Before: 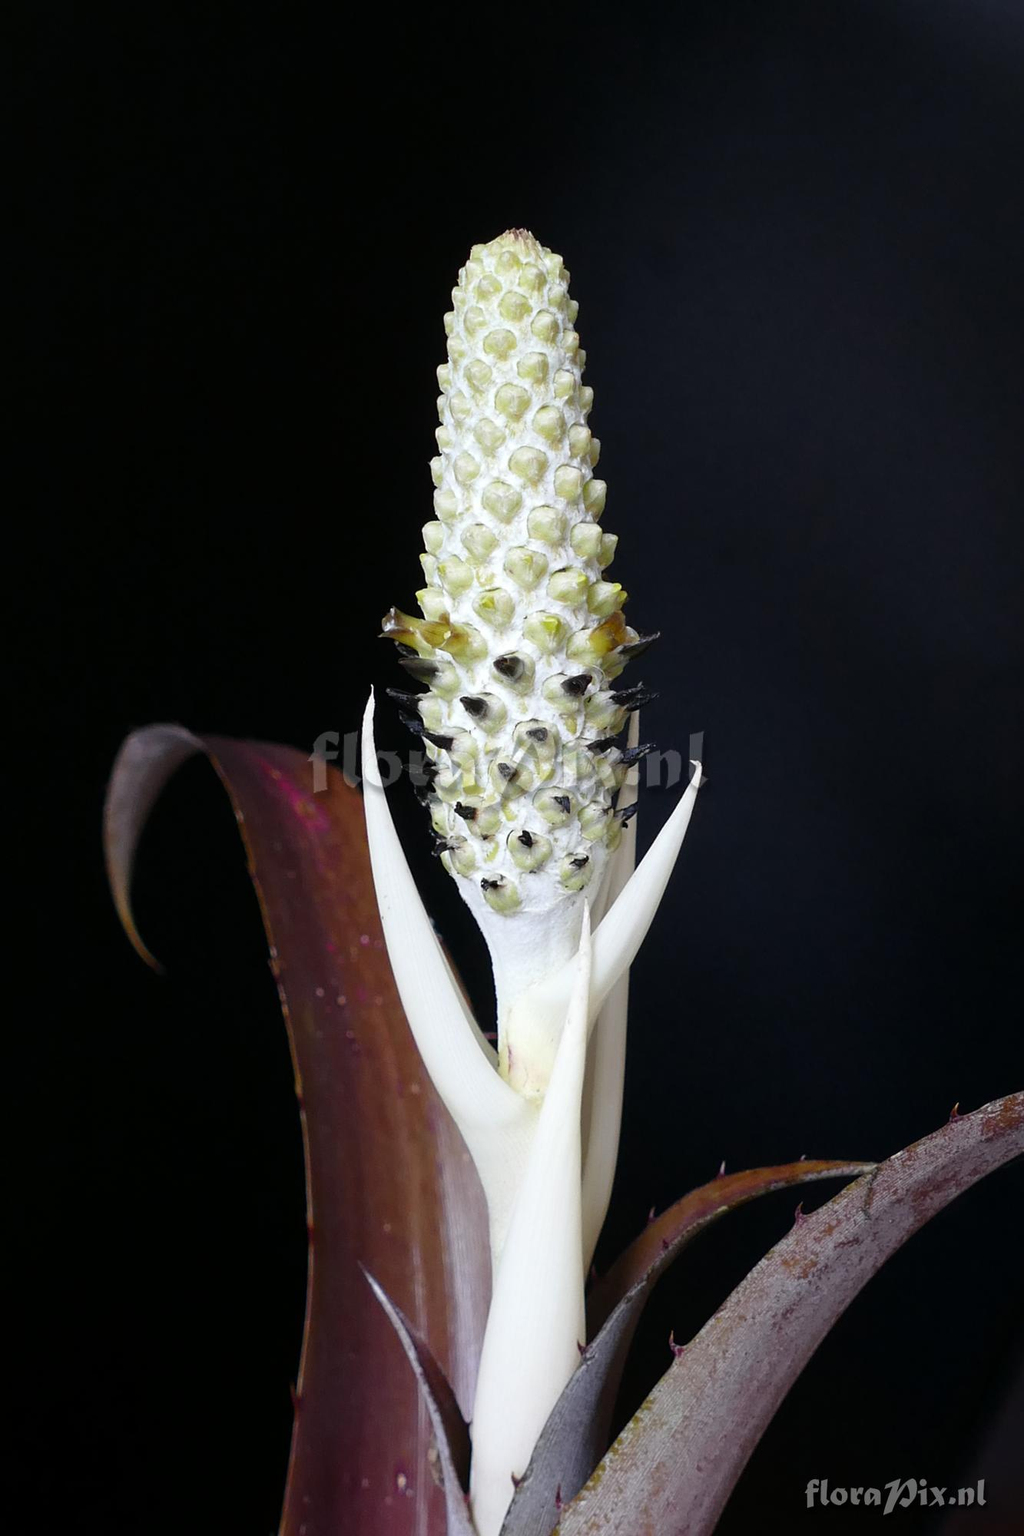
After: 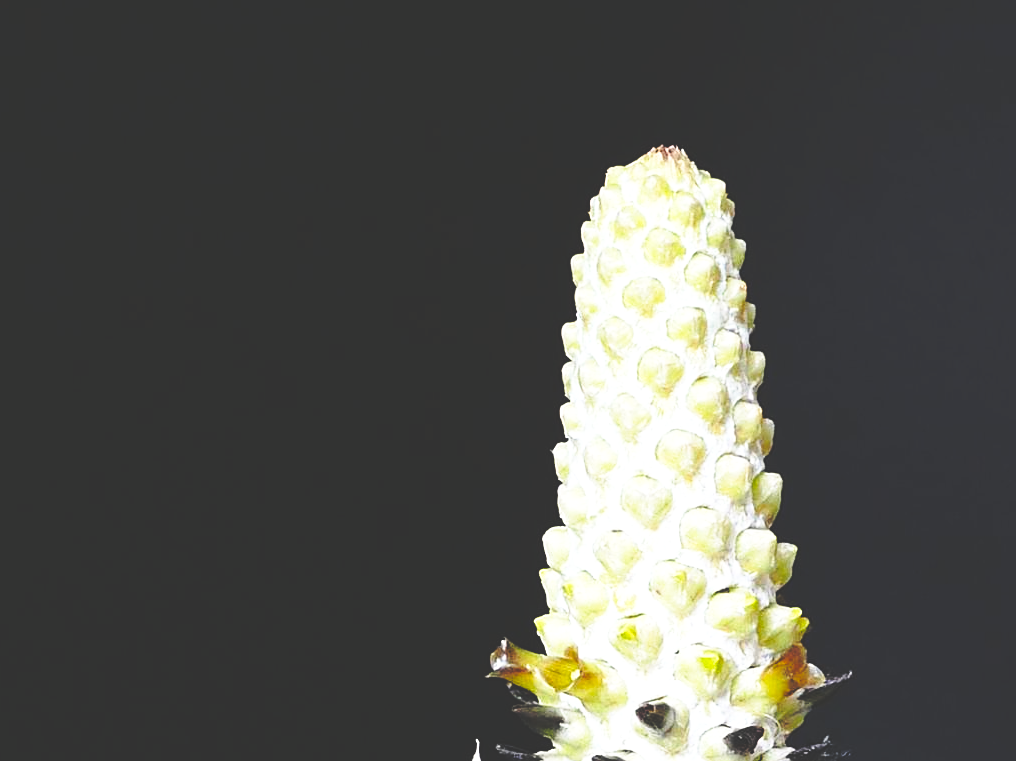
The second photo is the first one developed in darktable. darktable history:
crop: left 0.579%, top 7.627%, right 23.167%, bottom 54.275%
base curve: curves: ch0 [(0, 0) (0.04, 0.03) (0.133, 0.232) (0.448, 0.748) (0.843, 0.968) (1, 1)], preserve colors none
sharpen: on, module defaults
levels: levels [0, 0.478, 1]
contrast brightness saturation: brightness 0.09, saturation 0.19
exposure: exposure 0.376 EV, compensate highlight preservation false
rgb curve: curves: ch0 [(0, 0.186) (0.314, 0.284) (0.775, 0.708) (1, 1)], compensate middle gray true, preserve colors none
white balance: red 1.009, blue 0.985
